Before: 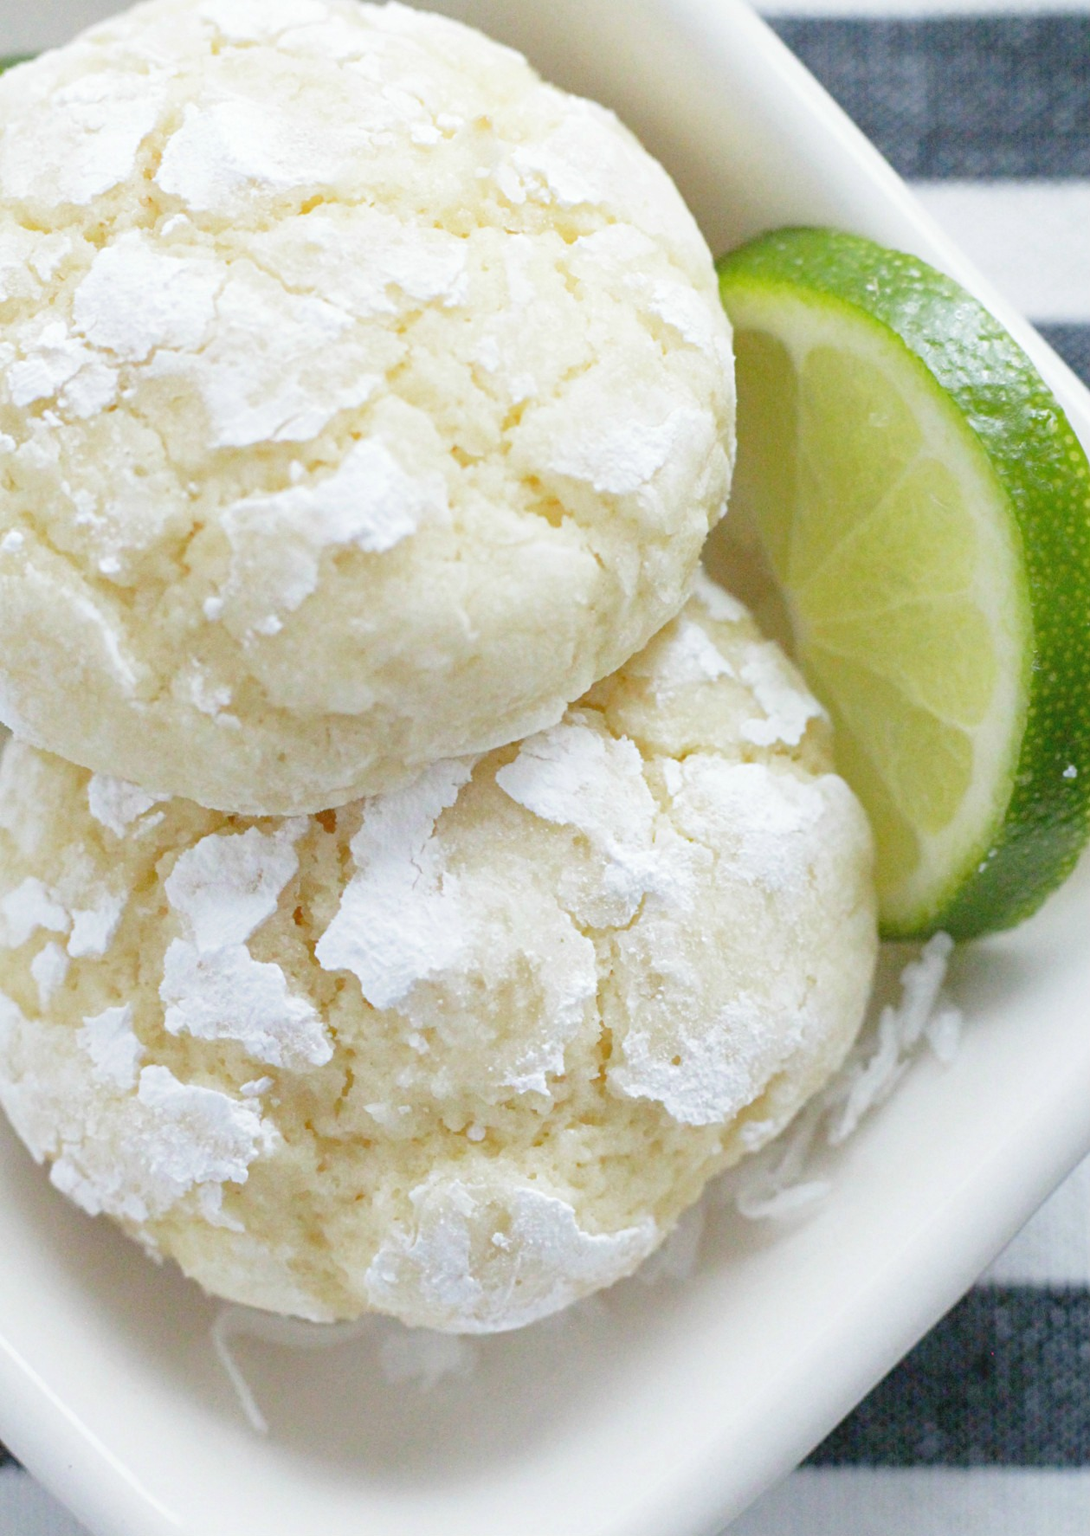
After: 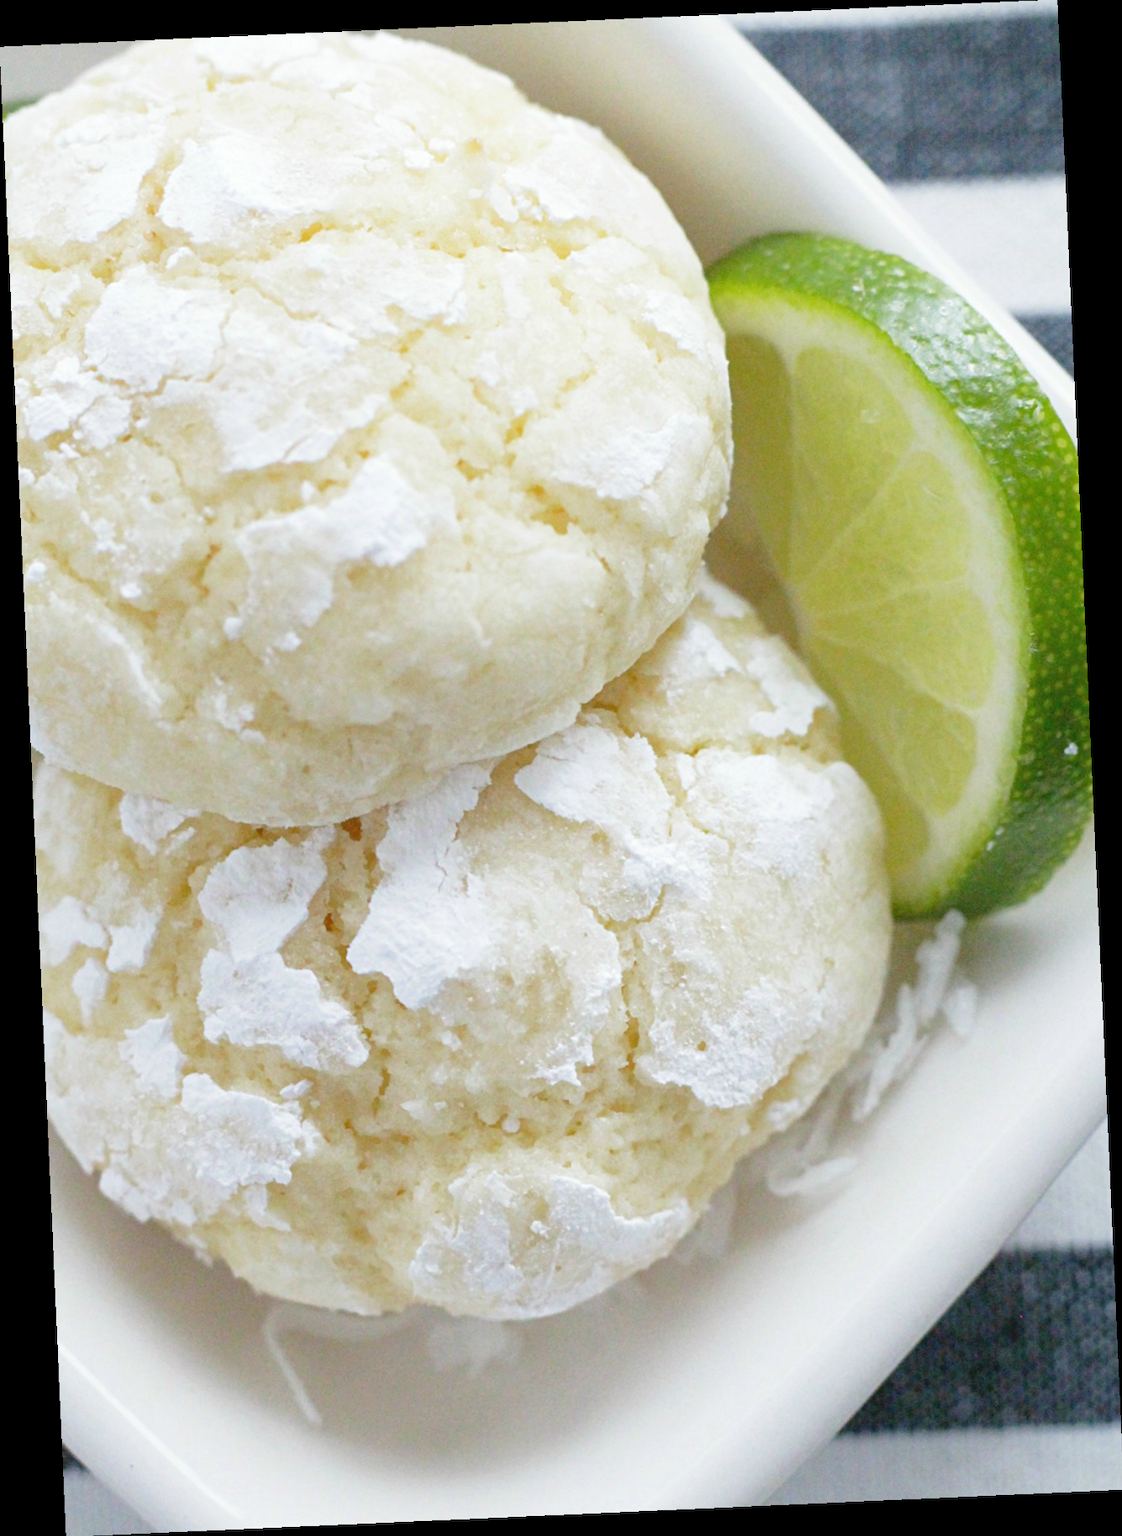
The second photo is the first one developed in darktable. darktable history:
rotate and perspective: rotation -2.56°, automatic cropping off
white balance: emerald 1
